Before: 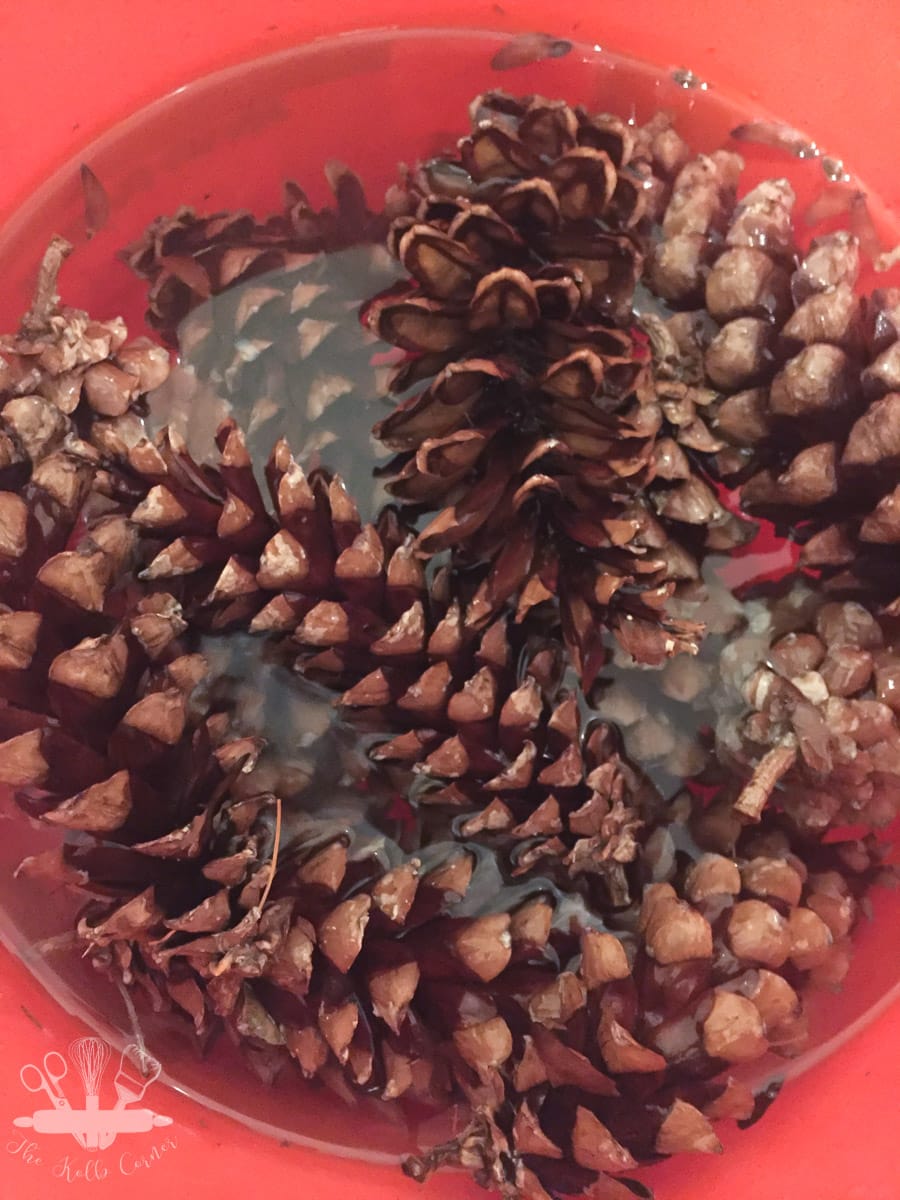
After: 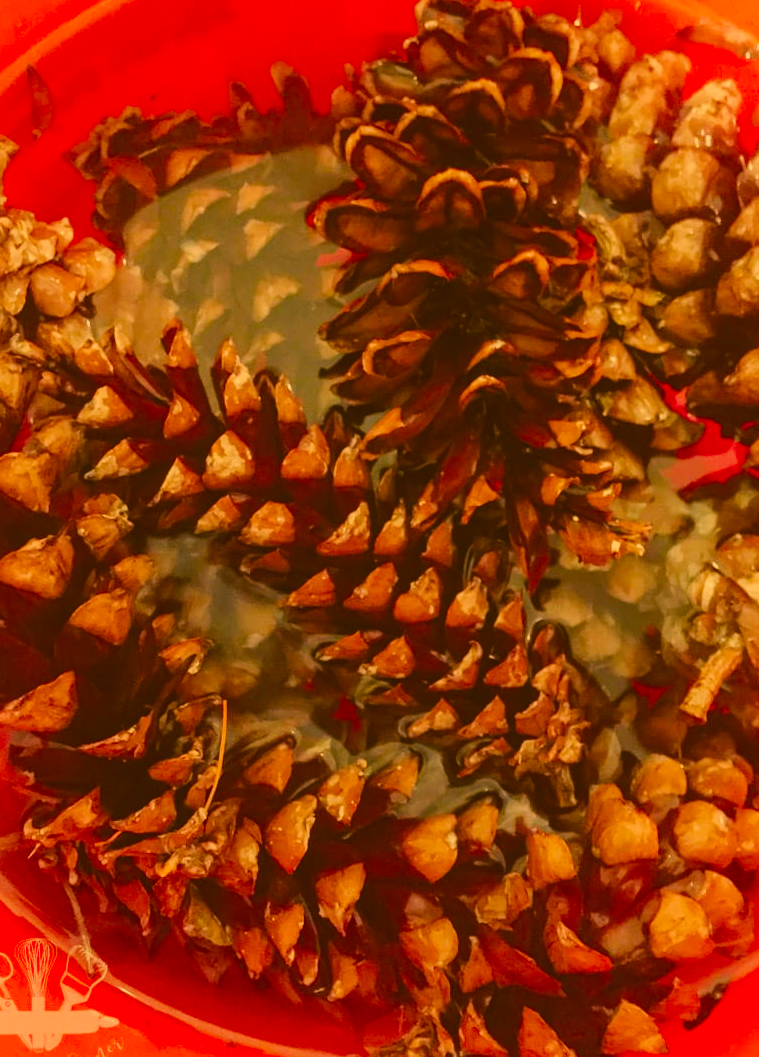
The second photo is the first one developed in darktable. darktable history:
exposure: black level correction -0.028, compensate highlight preservation false
local contrast: detail 130%
filmic rgb: black relative exposure -6.11 EV, white relative exposure 6.97 EV, hardness 2.25, preserve chrominance no, color science v5 (2021)
color correction: highlights a* 10.54, highlights b* 29.79, shadows a* 2.84, shadows b* 17.35, saturation 1.75
crop: left 6.072%, top 8.3%, right 9.534%, bottom 3.555%
